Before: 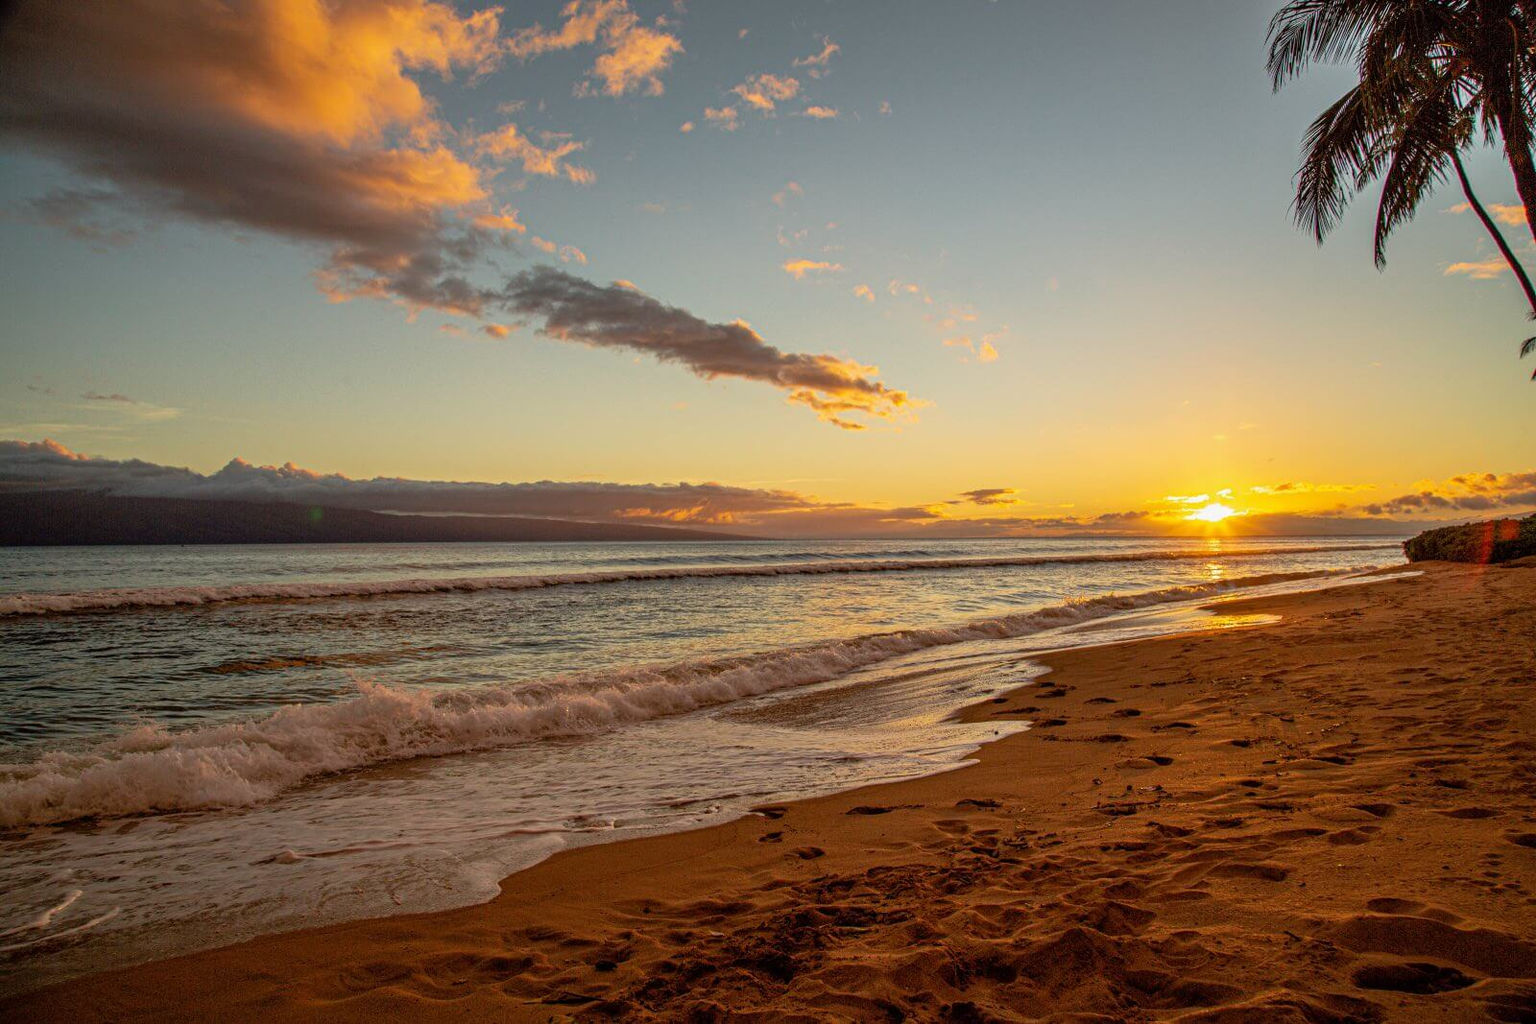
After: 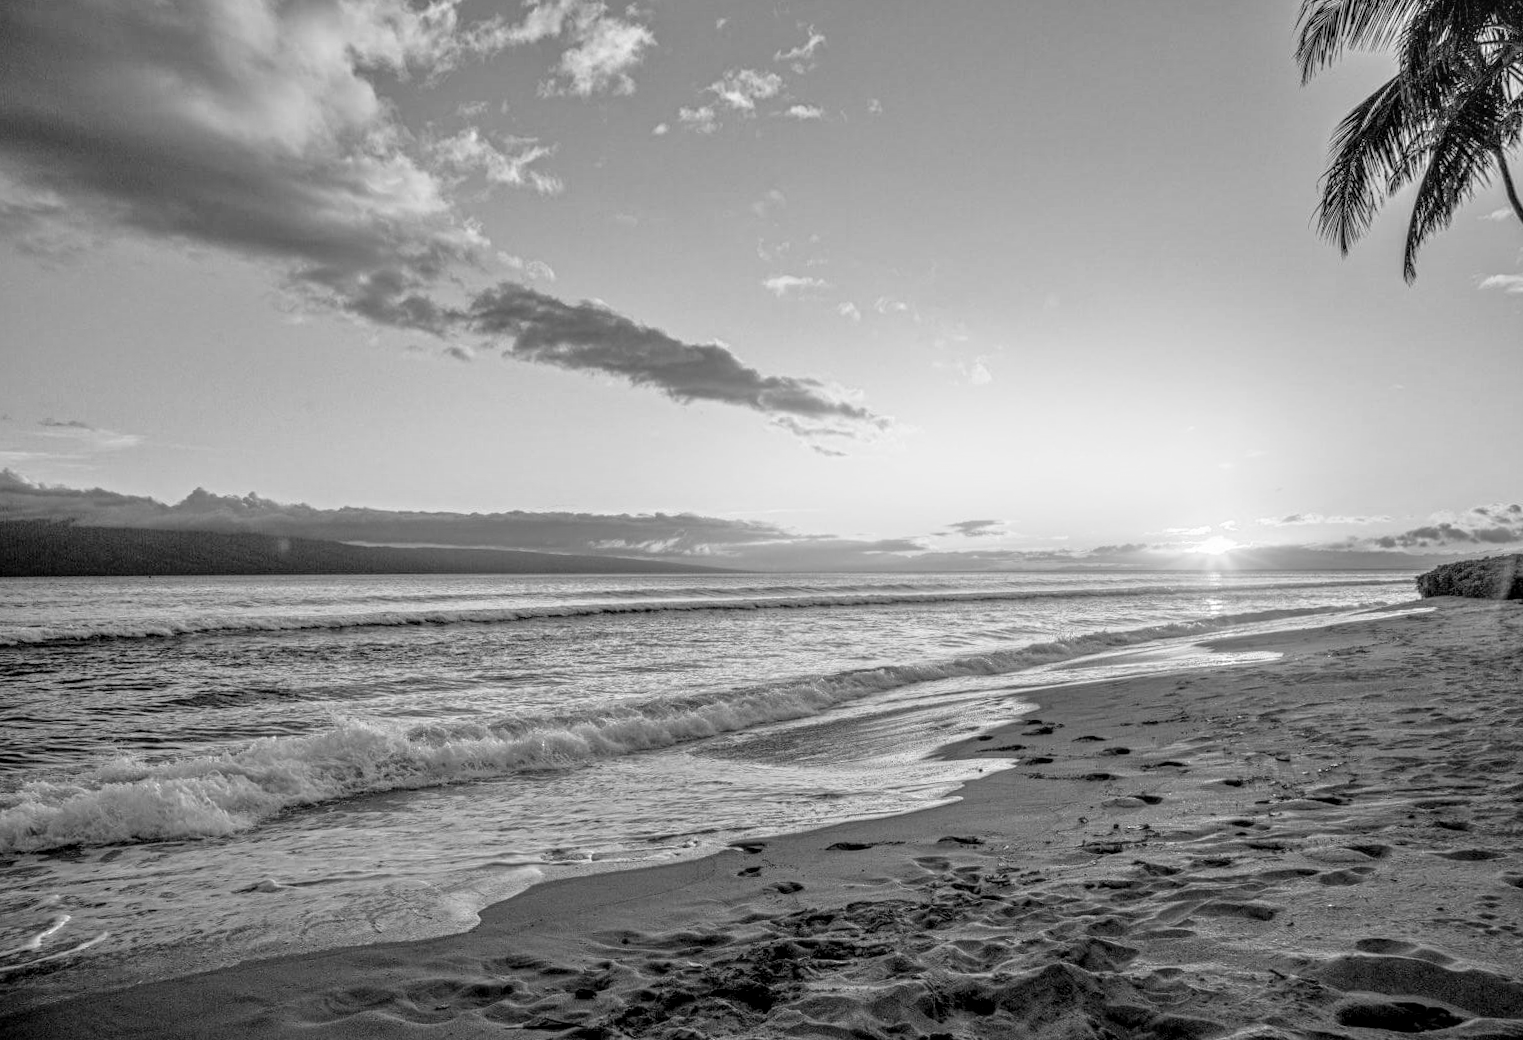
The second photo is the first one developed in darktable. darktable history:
monochrome: a 2.21, b -1.33, size 2.2
bloom: size 16%, threshold 98%, strength 20%
rotate and perspective: rotation 0.074°, lens shift (vertical) 0.096, lens shift (horizontal) -0.041, crop left 0.043, crop right 0.952, crop top 0.024, crop bottom 0.979
local contrast: on, module defaults
tone equalizer: -7 EV 0.15 EV, -6 EV 0.6 EV, -5 EV 1.15 EV, -4 EV 1.33 EV, -3 EV 1.15 EV, -2 EV 0.6 EV, -1 EV 0.15 EV, mask exposure compensation -0.5 EV
